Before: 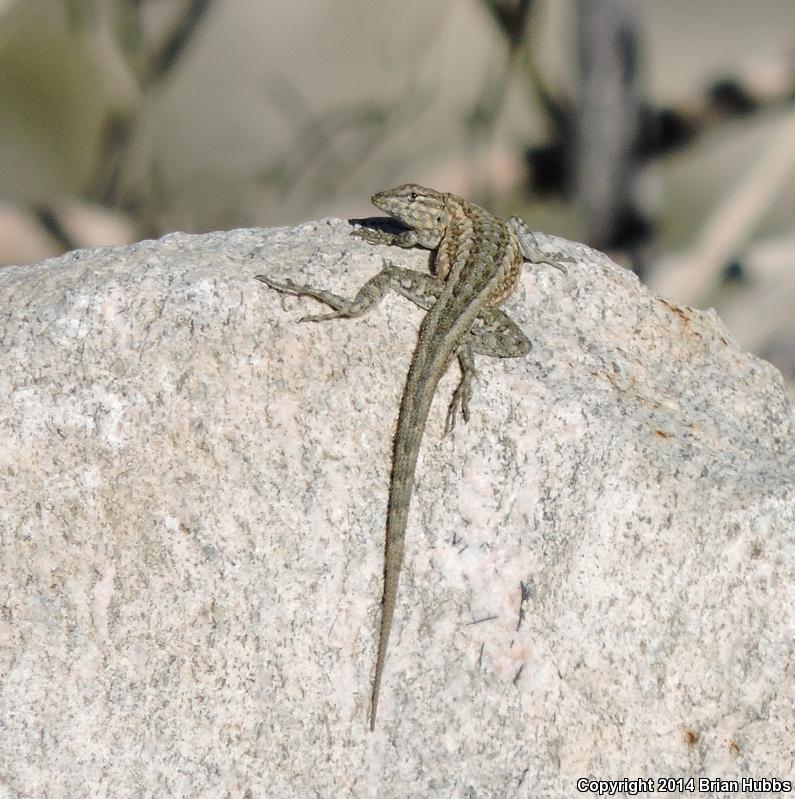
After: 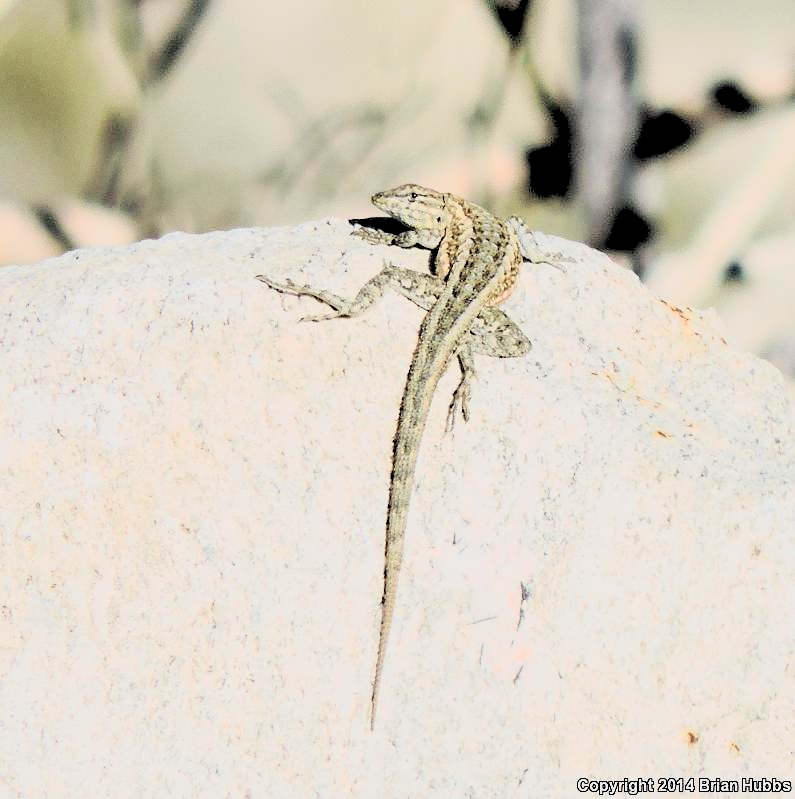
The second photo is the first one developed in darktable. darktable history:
rgb curve: curves: ch0 [(0, 0) (0.21, 0.15) (0.24, 0.21) (0.5, 0.75) (0.75, 0.96) (0.89, 0.99) (1, 1)]; ch1 [(0, 0.02) (0.21, 0.13) (0.25, 0.2) (0.5, 0.67) (0.75, 0.9) (0.89, 0.97) (1, 1)]; ch2 [(0, 0.02) (0.21, 0.13) (0.25, 0.2) (0.5, 0.67) (0.75, 0.9) (0.89, 0.97) (1, 1)], compensate middle gray true
rgb levels: preserve colors sum RGB, levels [[0.038, 0.433, 0.934], [0, 0.5, 1], [0, 0.5, 1]]
